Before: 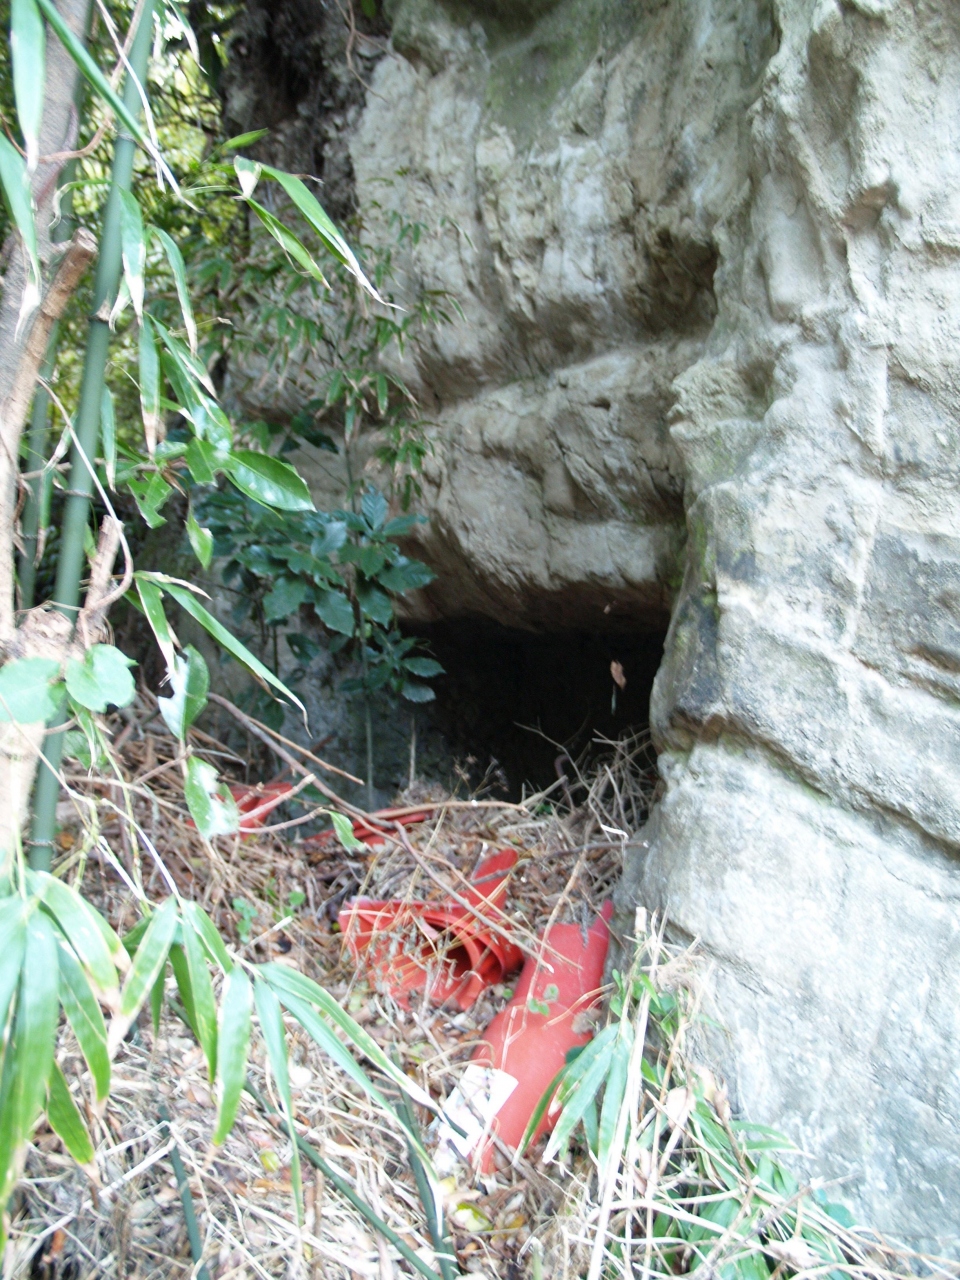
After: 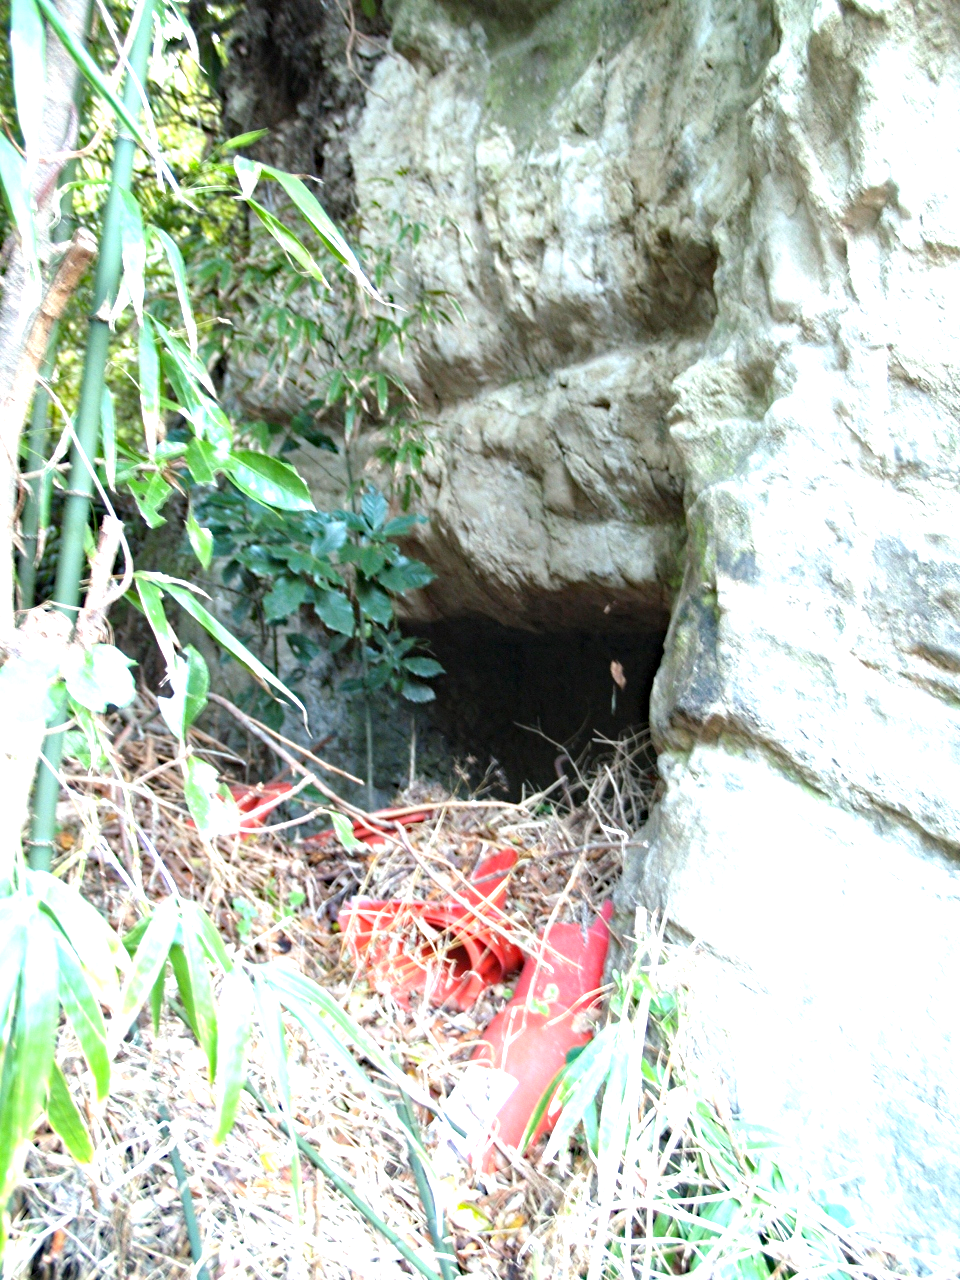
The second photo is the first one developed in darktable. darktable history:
exposure: exposure 1 EV, compensate highlight preservation false
haze removal: compatibility mode true, adaptive false
